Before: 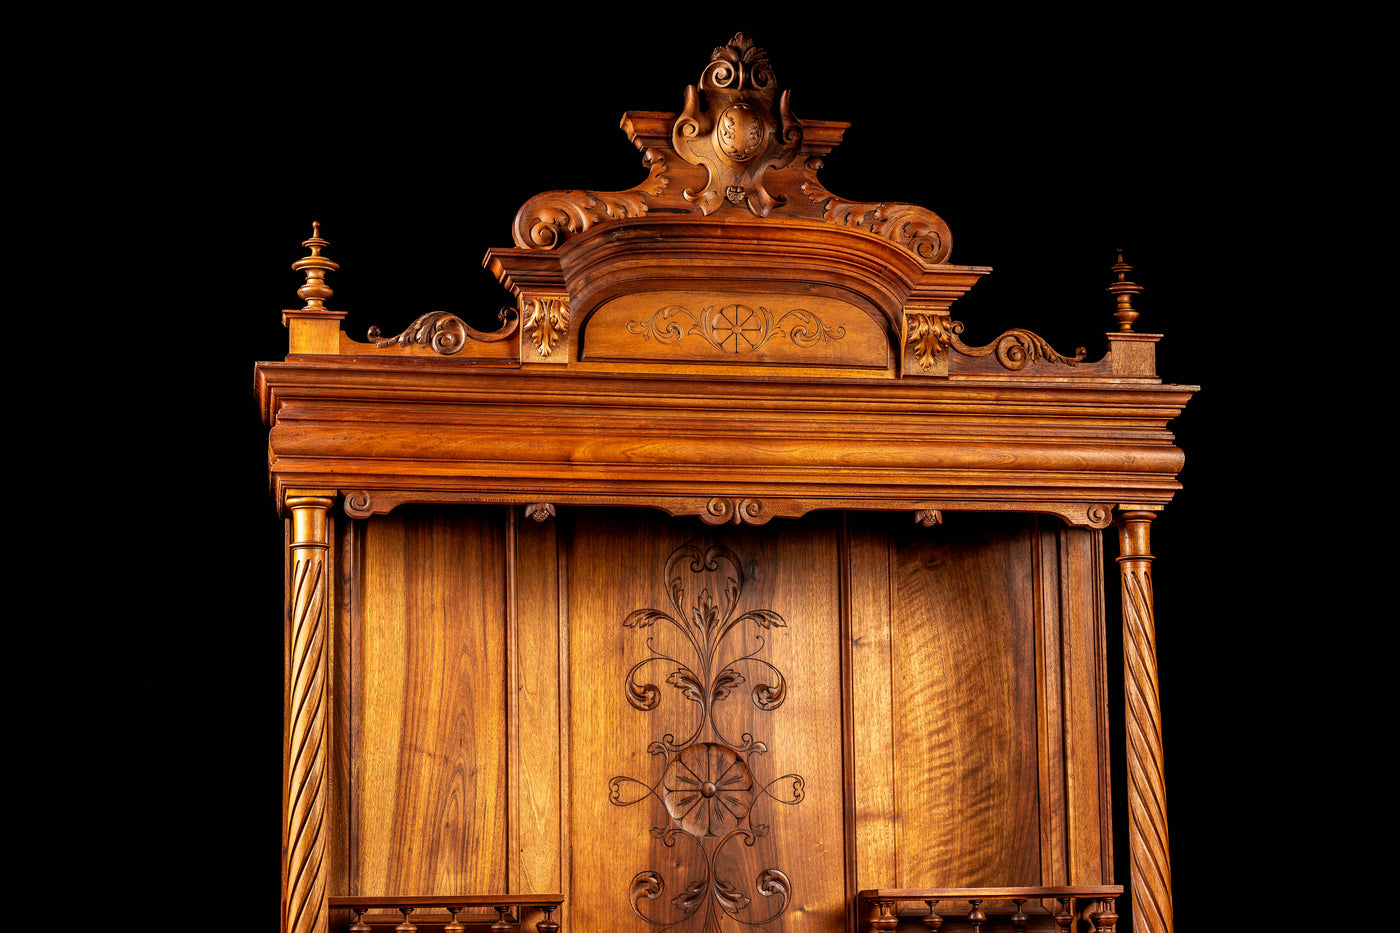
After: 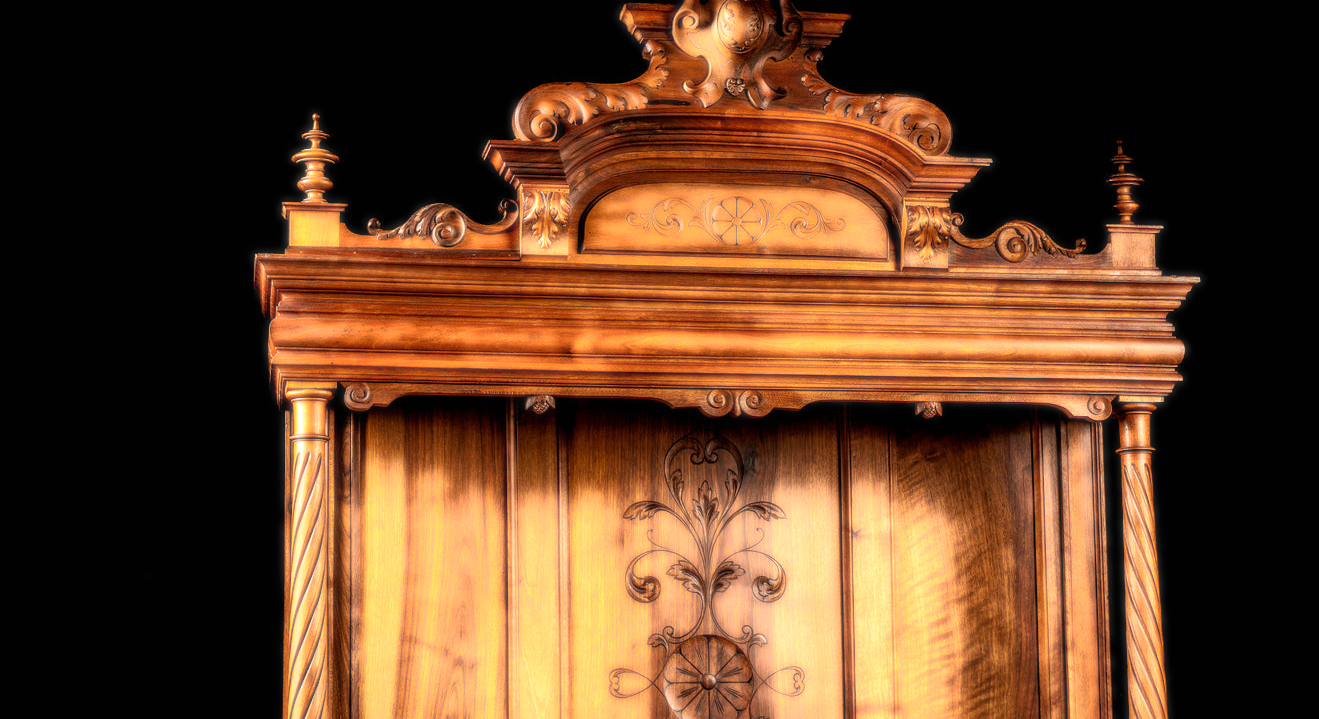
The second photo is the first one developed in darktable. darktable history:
bloom: size 0%, threshold 54.82%, strength 8.31%
crop and rotate: angle 0.03°, top 11.643%, right 5.651%, bottom 11.189%
